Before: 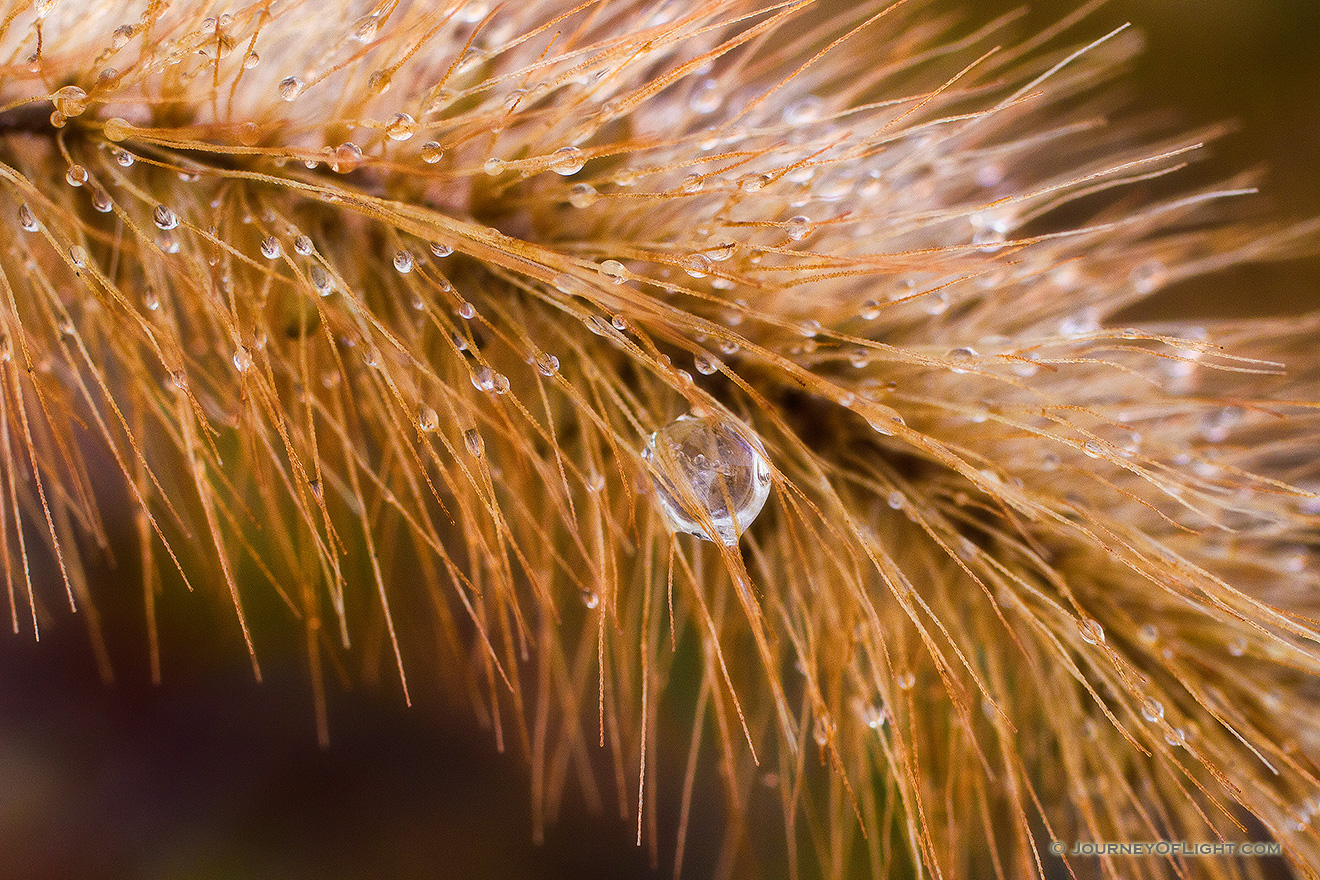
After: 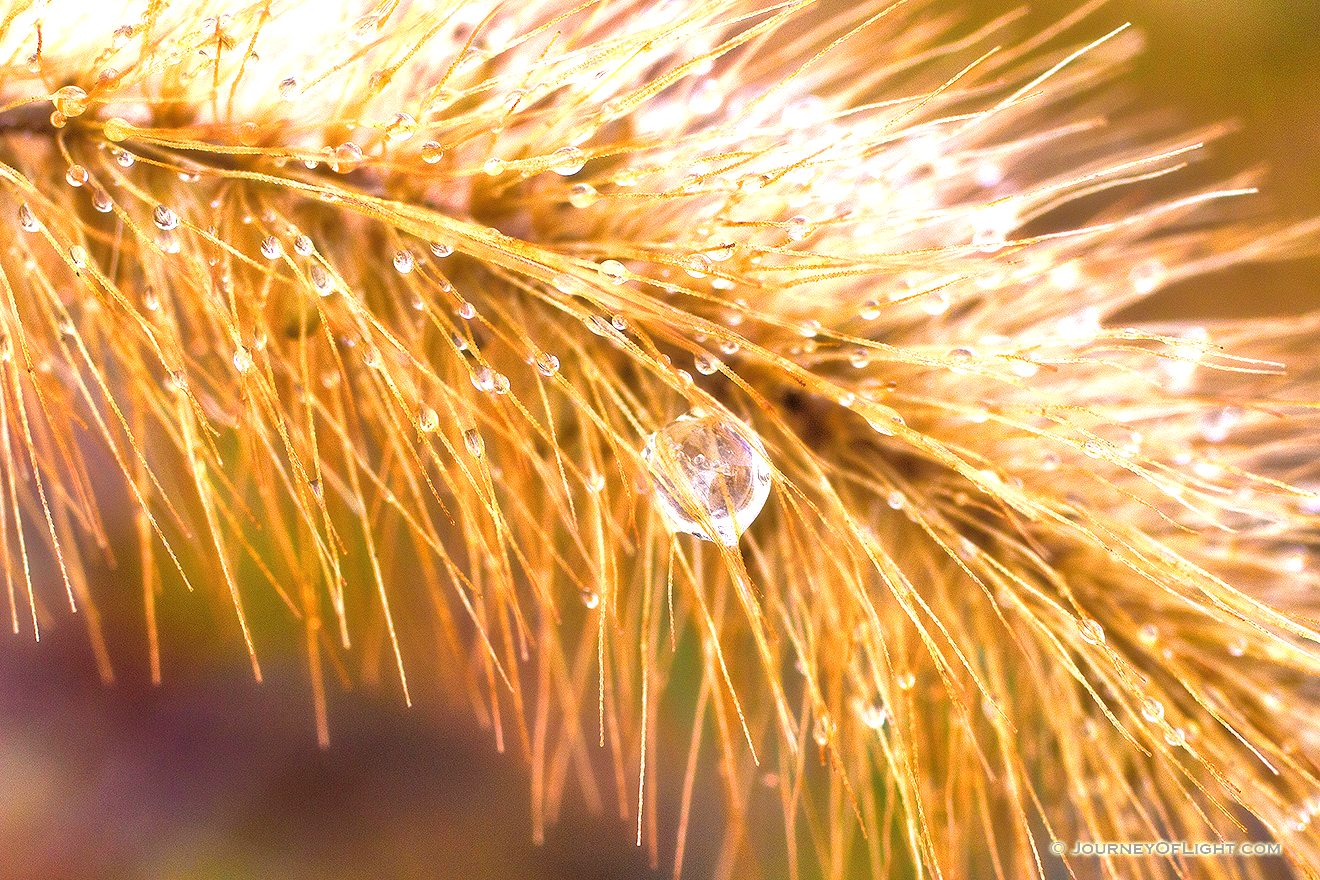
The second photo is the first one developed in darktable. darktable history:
exposure: black level correction 0, exposure 1.2 EV, compensate exposure bias true, compensate highlight preservation false
tone equalizer: -7 EV 0.15 EV, -6 EV 0.6 EV, -5 EV 1.15 EV, -4 EV 1.33 EV, -3 EV 1.15 EV, -2 EV 0.6 EV, -1 EV 0.15 EV, mask exposure compensation -0.5 EV
